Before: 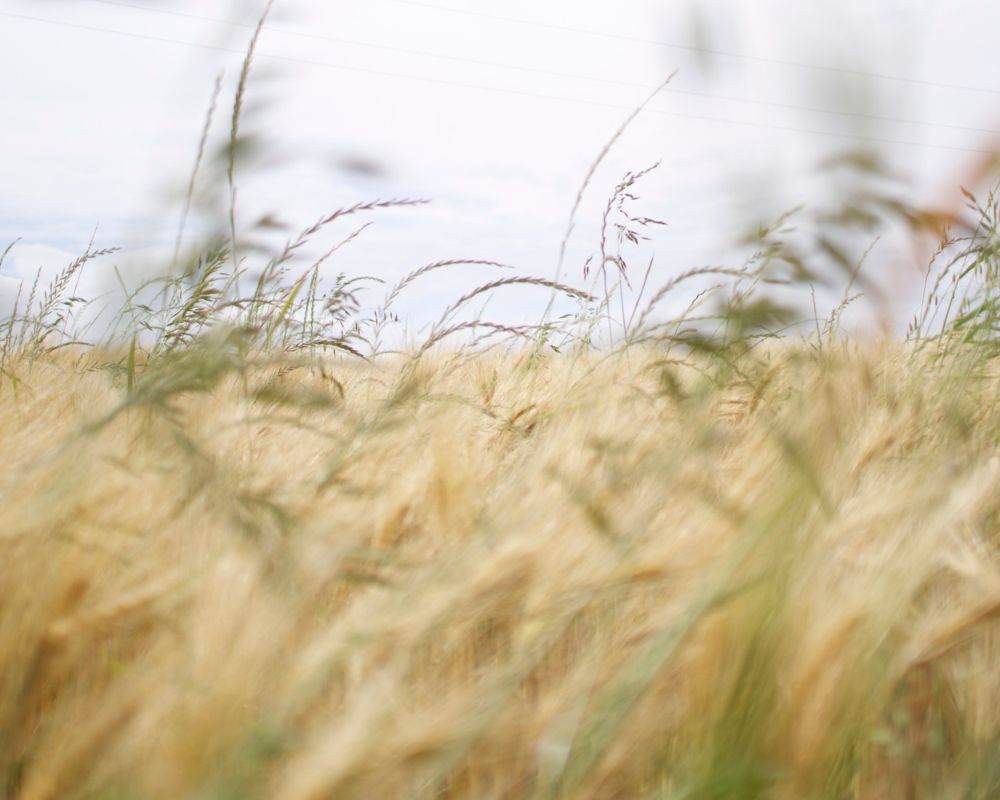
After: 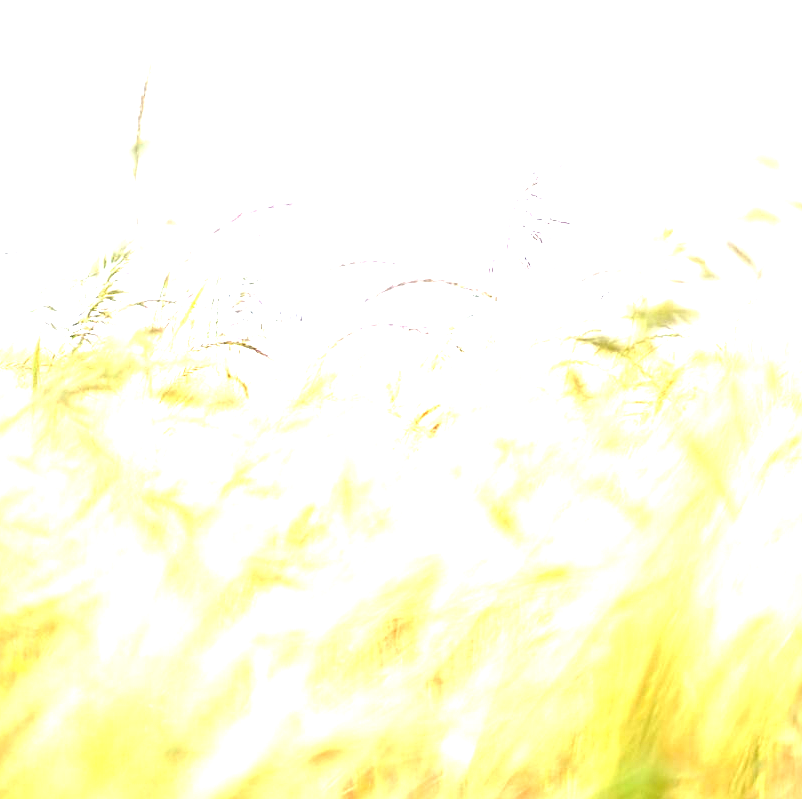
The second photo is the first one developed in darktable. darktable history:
contrast brightness saturation: saturation 0.13
exposure: black level correction 0, exposure 2.088 EV, compensate exposure bias true, compensate highlight preservation false
crop and rotate: left 9.597%, right 10.195%
sharpen: on, module defaults
